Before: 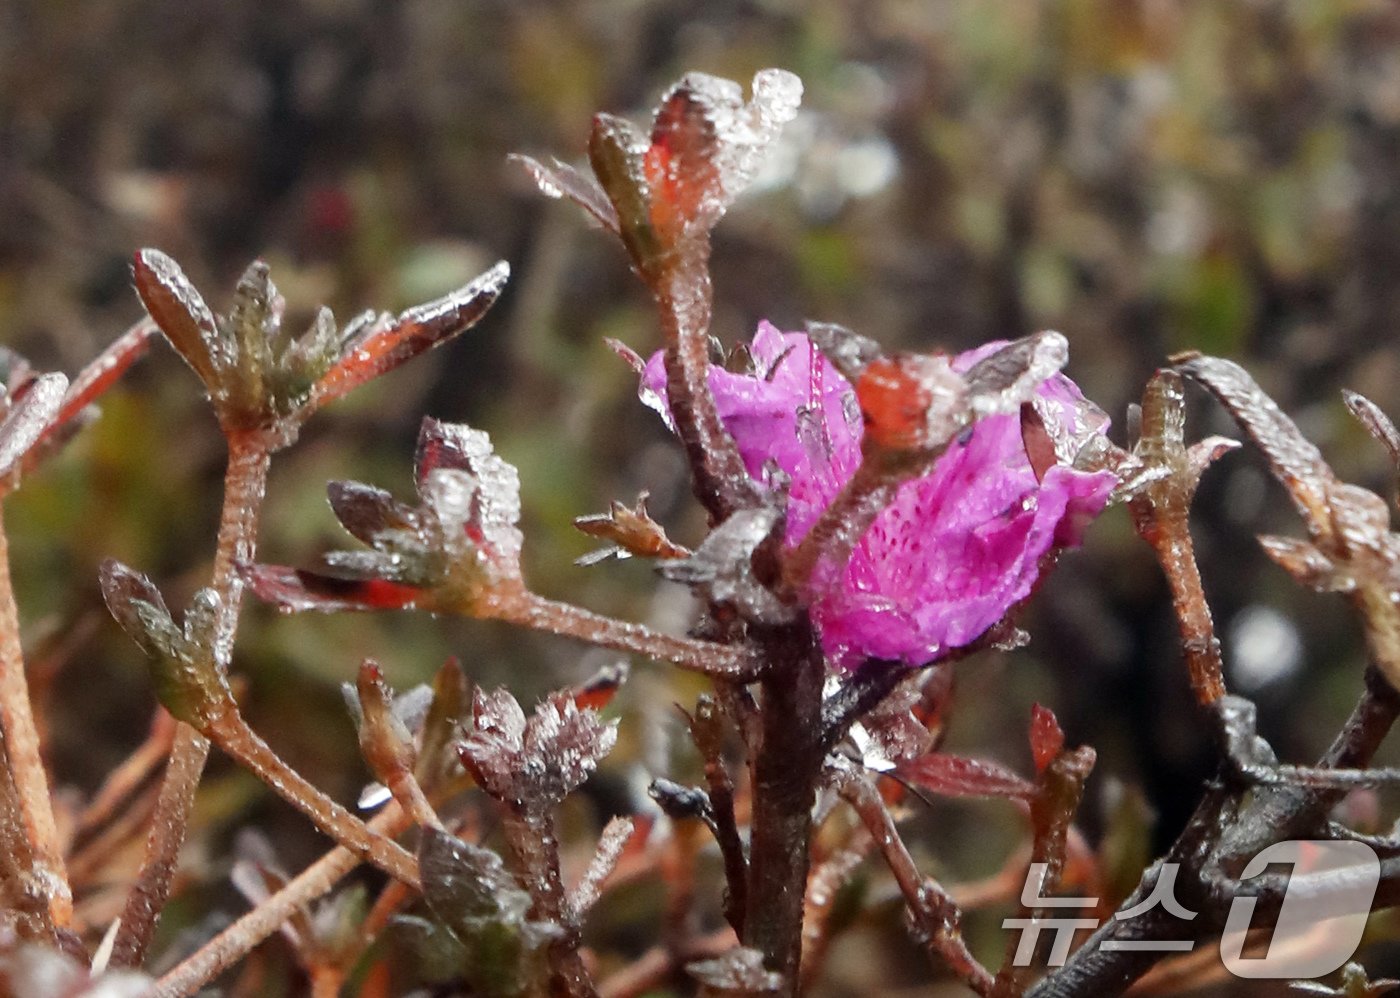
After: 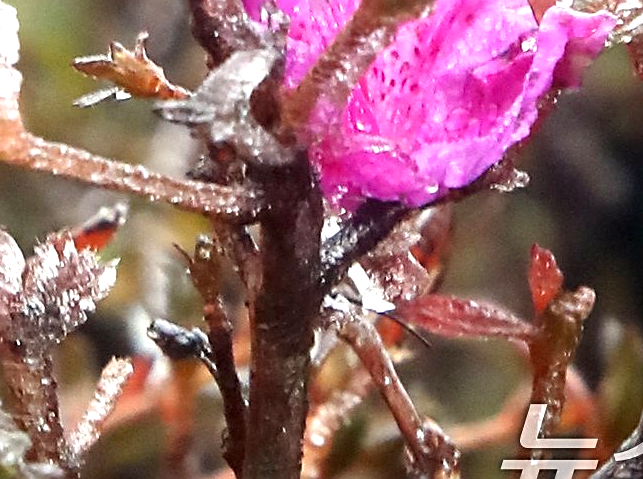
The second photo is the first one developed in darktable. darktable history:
exposure: black level correction 0, exposure 0.892 EV, compensate highlight preservation false
crop: left 35.853%, top 46.022%, right 18.19%, bottom 5.907%
sharpen: on, module defaults
